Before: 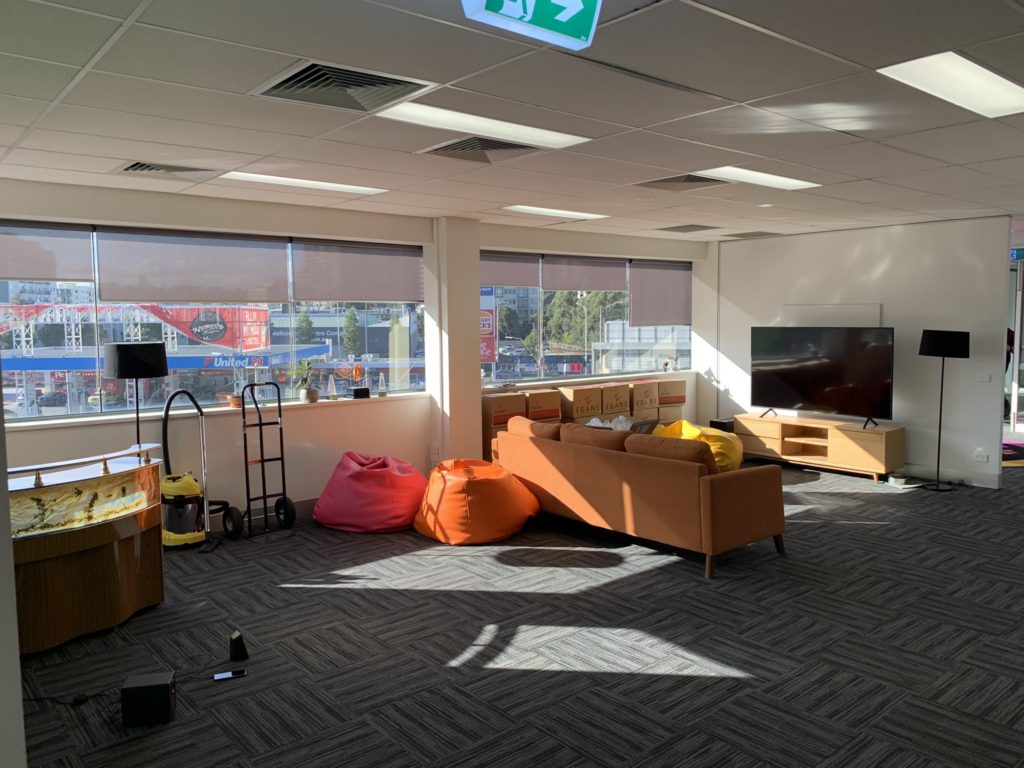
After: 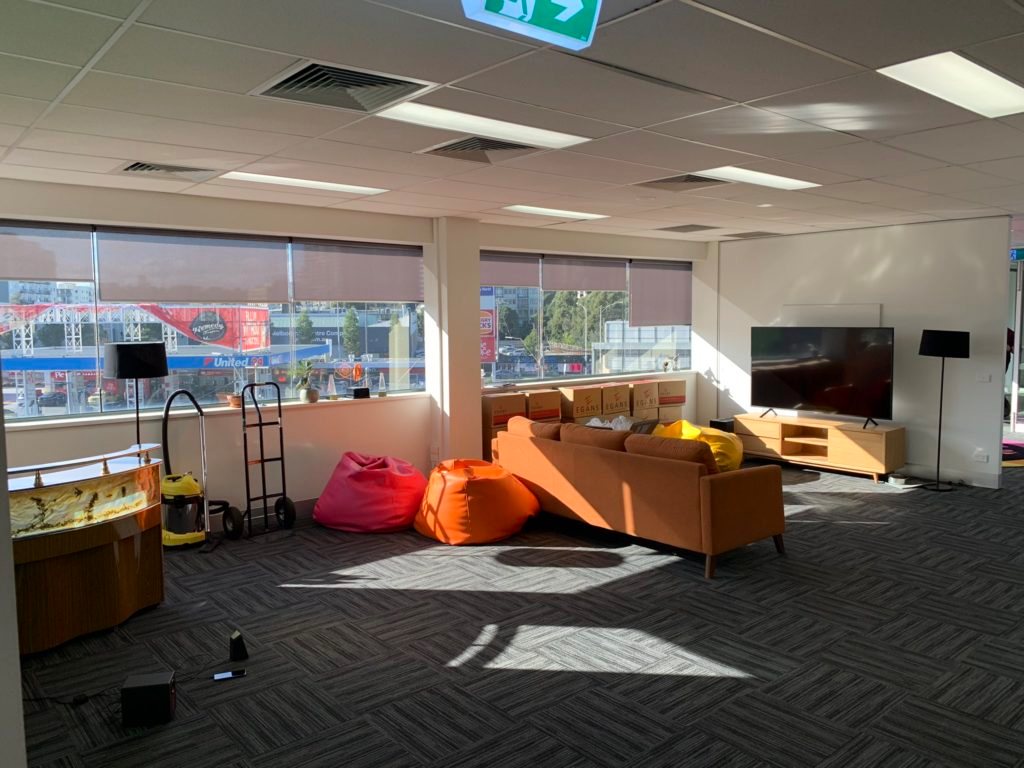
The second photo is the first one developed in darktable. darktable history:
shadows and highlights: shadows -30, highlights 30
